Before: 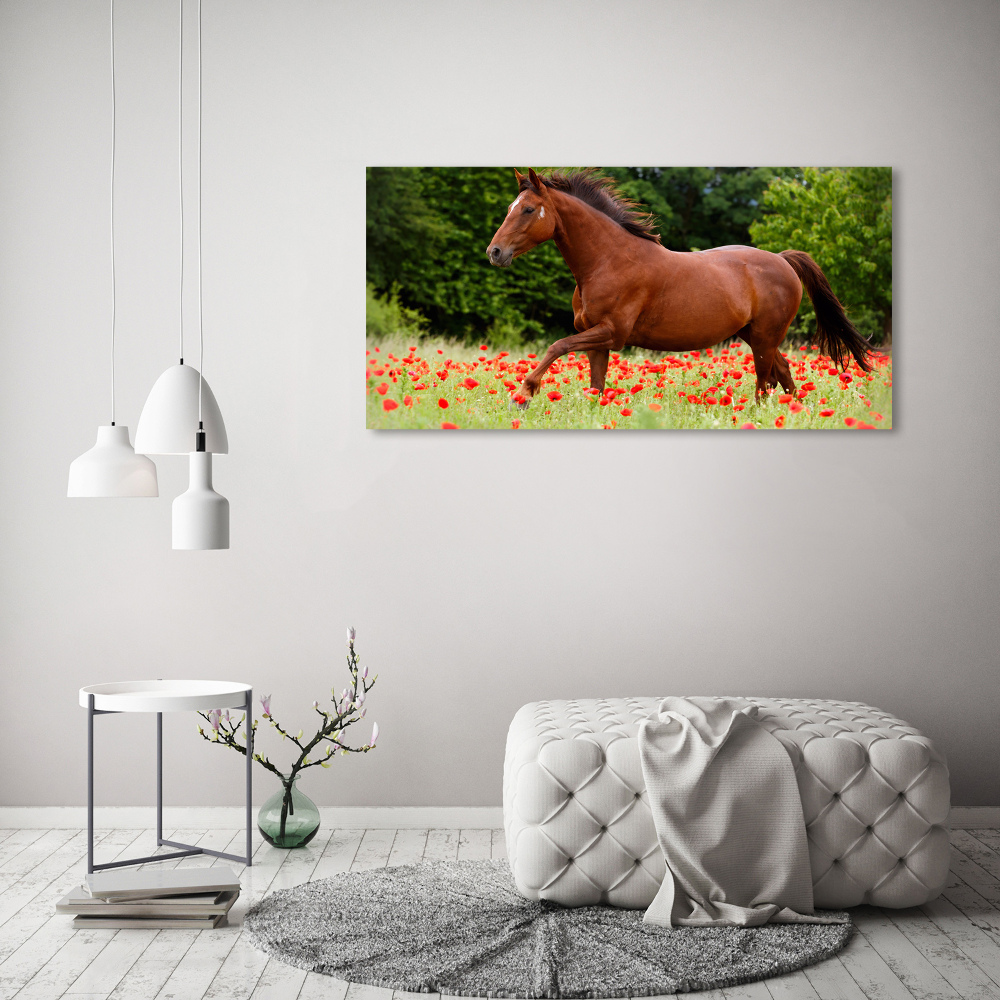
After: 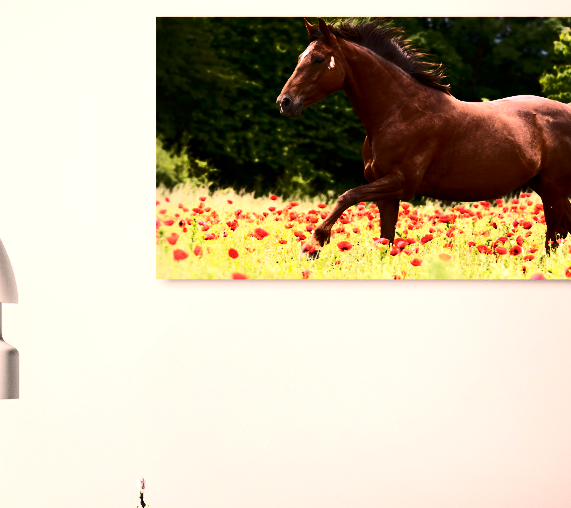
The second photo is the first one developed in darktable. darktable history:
exposure: exposure 0.6 EV, compensate highlight preservation false
color balance rgb: highlights gain › chroma 2.315%, highlights gain › hue 38.57°, perceptual saturation grading › global saturation 0.536%, perceptual brilliance grading › highlights 2.084%, perceptual brilliance grading › mid-tones -49.725%, perceptual brilliance grading › shadows -49.726%, global vibrance 20%
crop: left 21.06%, top 15.022%, right 21.762%, bottom 34.093%
color correction: highlights a* 3.66, highlights b* 5.07
contrast brightness saturation: contrast 0.292
